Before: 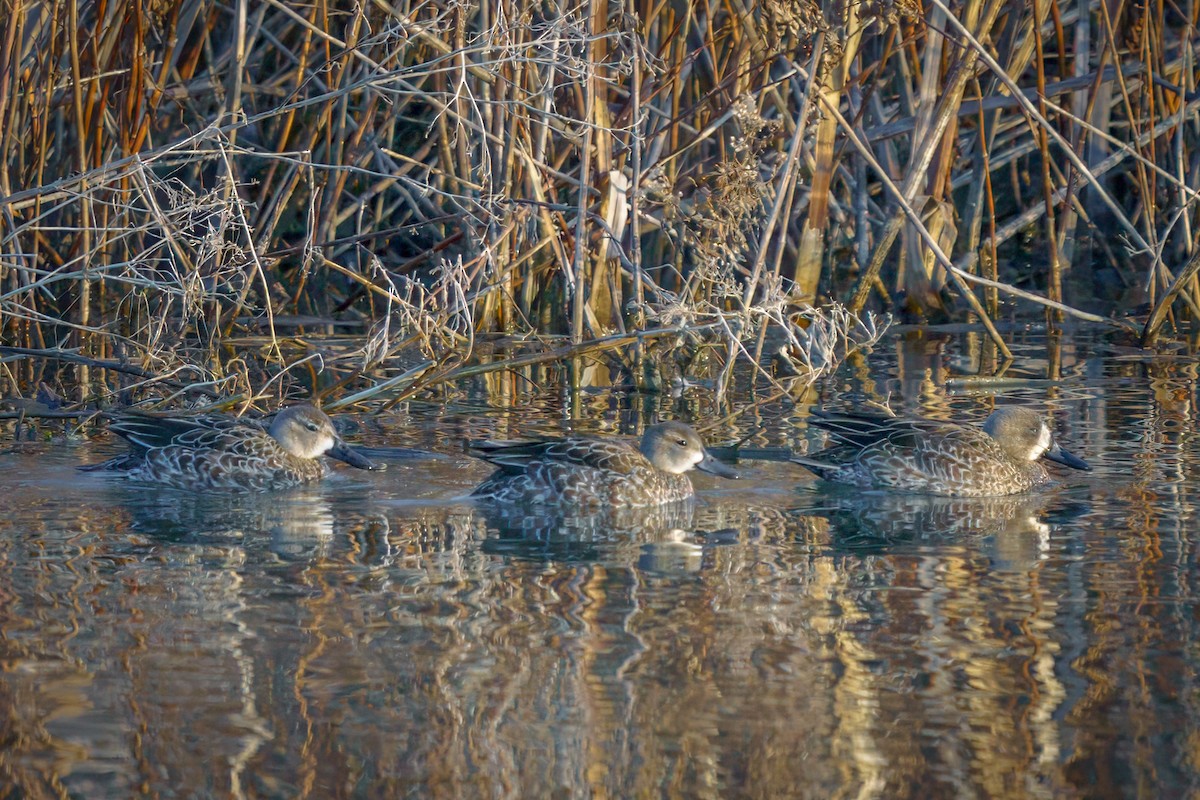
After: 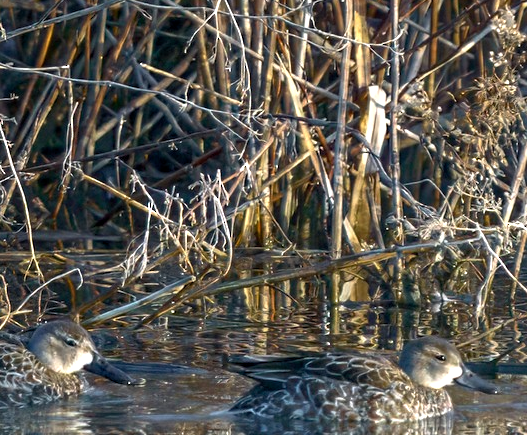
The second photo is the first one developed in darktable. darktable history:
color balance rgb: highlights gain › luminance 14.64%, linear chroma grading › shadows -1.675%, linear chroma grading › highlights -14.454%, linear chroma grading › global chroma -9.639%, linear chroma grading › mid-tones -10.287%, perceptual saturation grading › global saturation 30.295%, perceptual brilliance grading › highlights 14.487%, perceptual brilliance grading › mid-tones -6.679%, perceptual brilliance grading › shadows -26.604%
crop: left 20.163%, top 10.747%, right 35.911%, bottom 34.837%
haze removal: adaptive false
